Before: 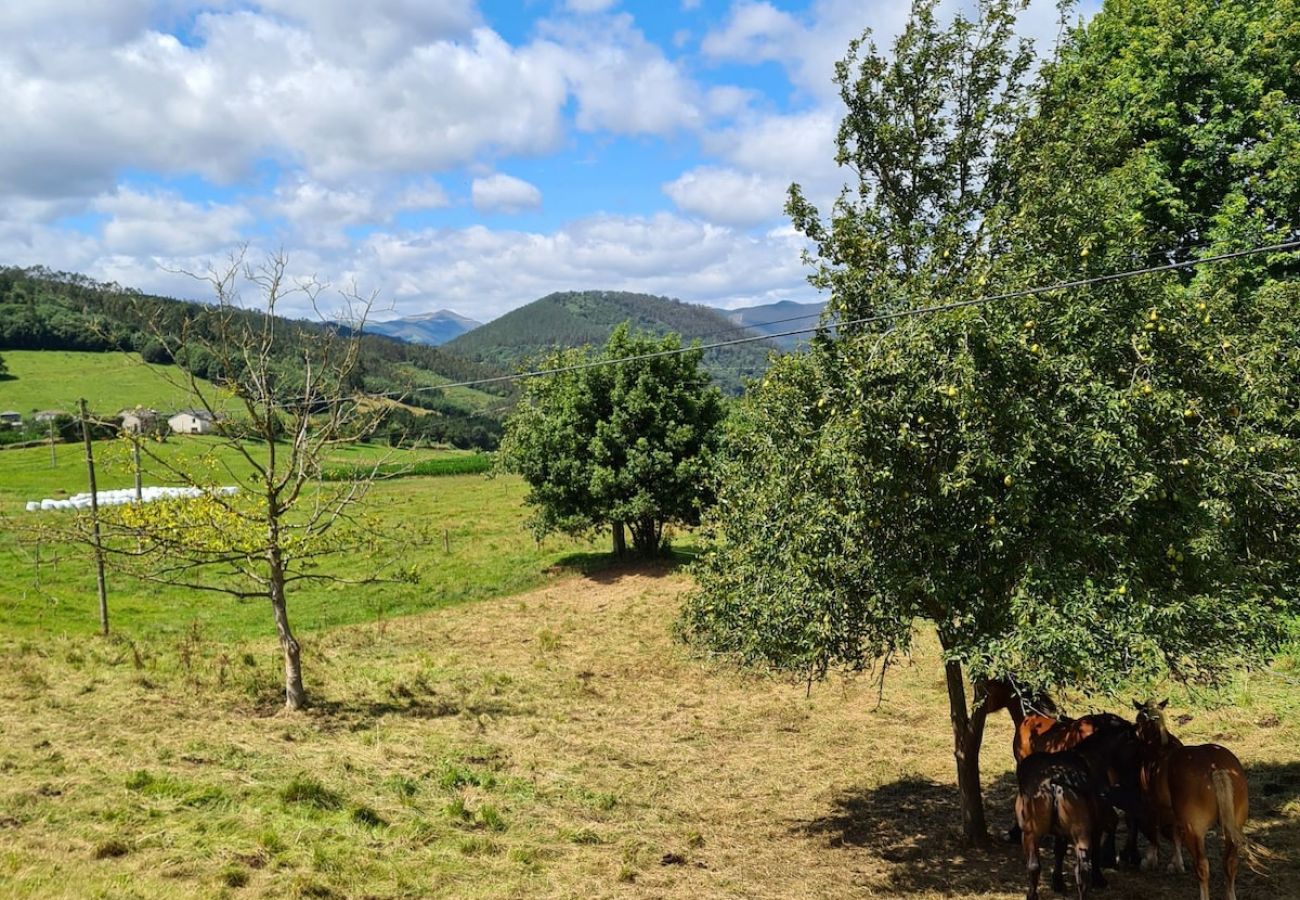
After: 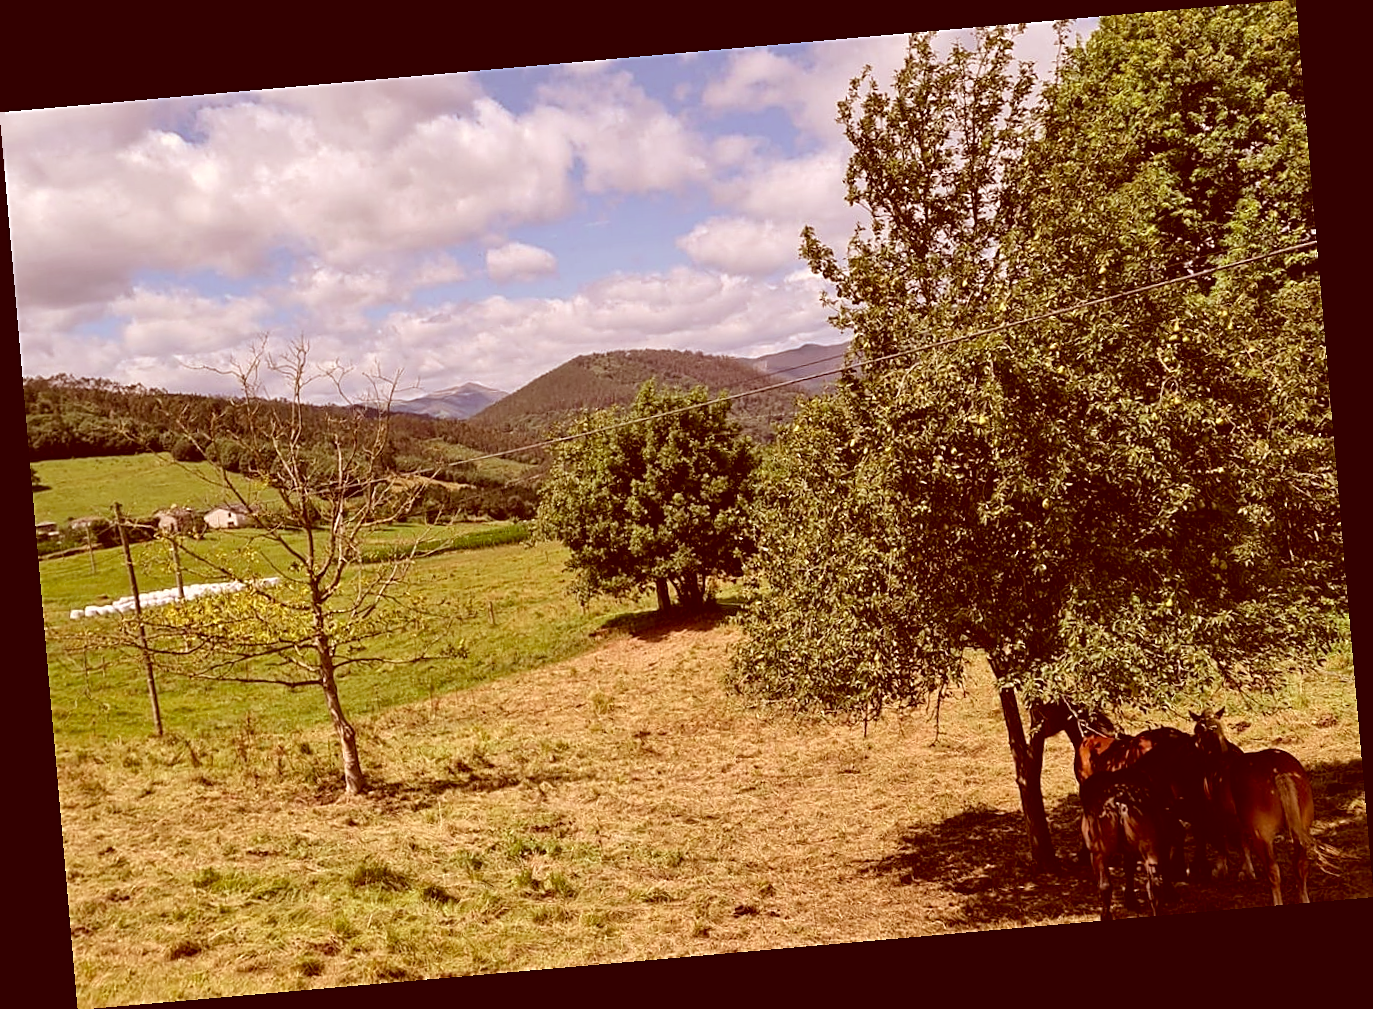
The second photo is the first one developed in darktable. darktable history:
rotate and perspective: rotation -4.98°, automatic cropping off
color correction: highlights a* 9.03, highlights b* 8.71, shadows a* 40, shadows b* 40, saturation 0.8
sharpen: on, module defaults
